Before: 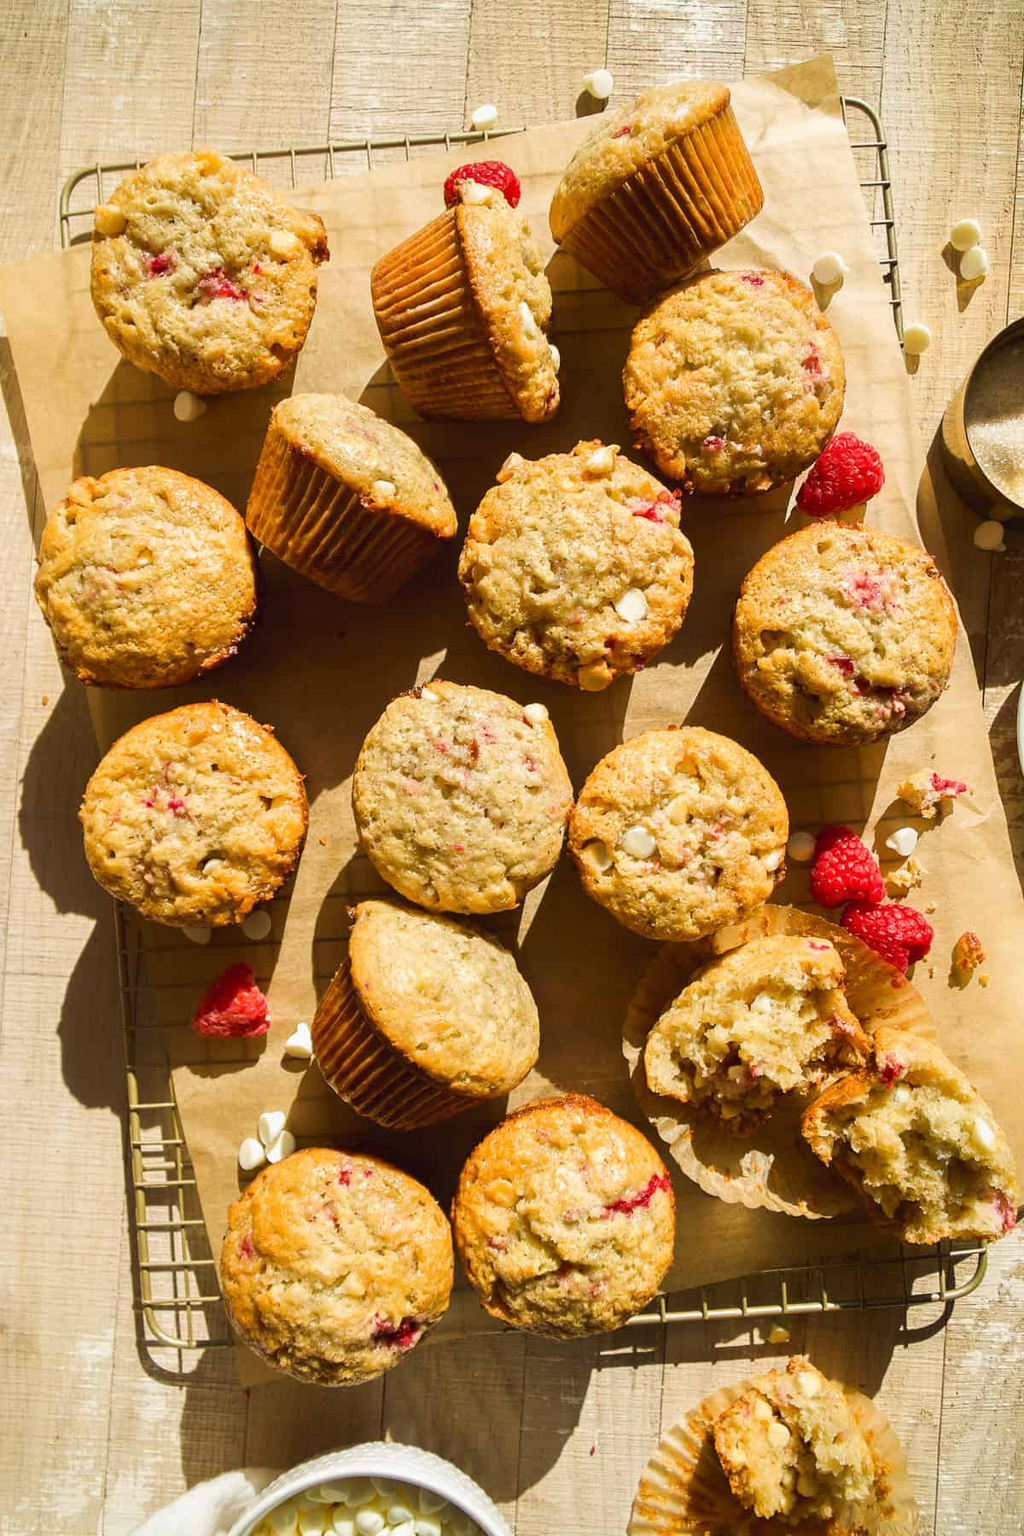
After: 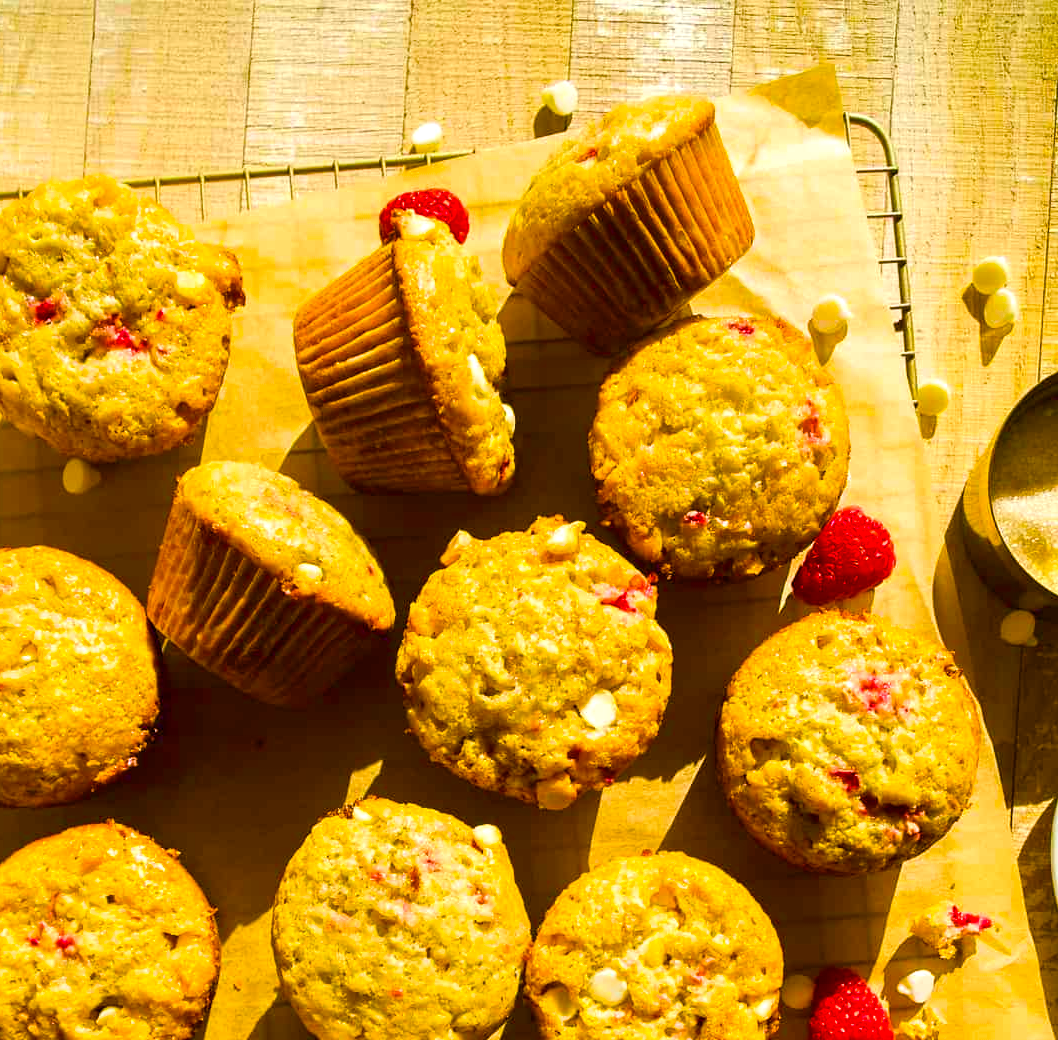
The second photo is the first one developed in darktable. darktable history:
color balance rgb: perceptual saturation grading › global saturation 37.28%, perceptual saturation grading › shadows 35.494%, global vibrance 50.719%
exposure: exposure 0.236 EV, compensate highlight preservation false
crop and rotate: left 11.771%, bottom 42.209%
